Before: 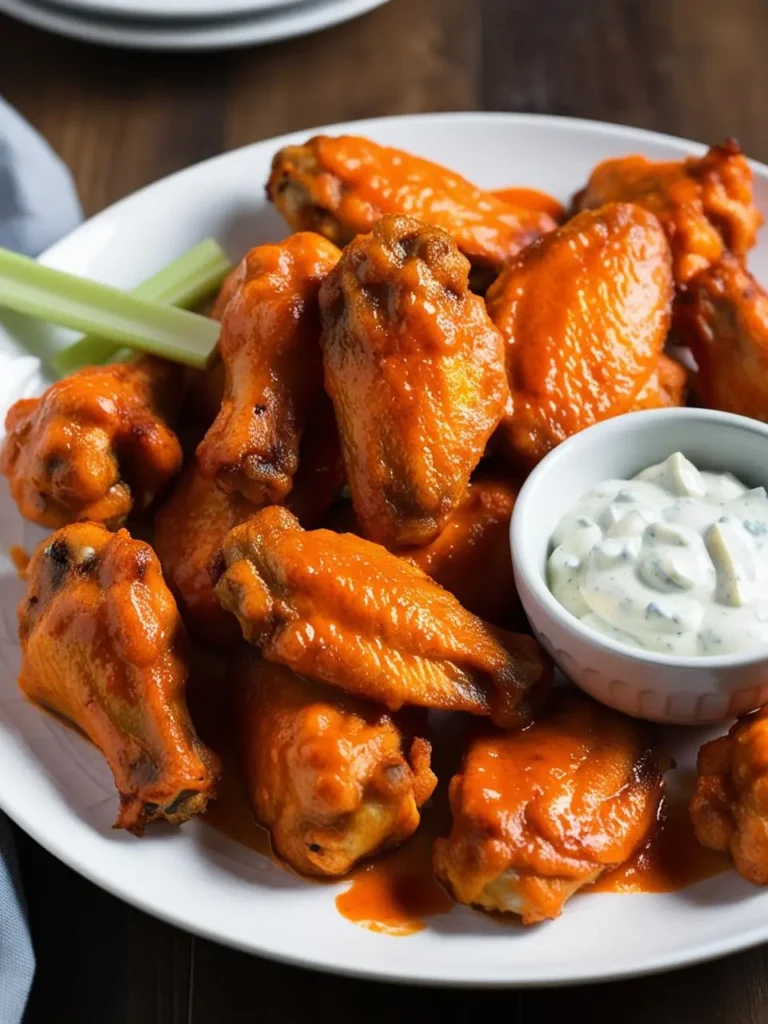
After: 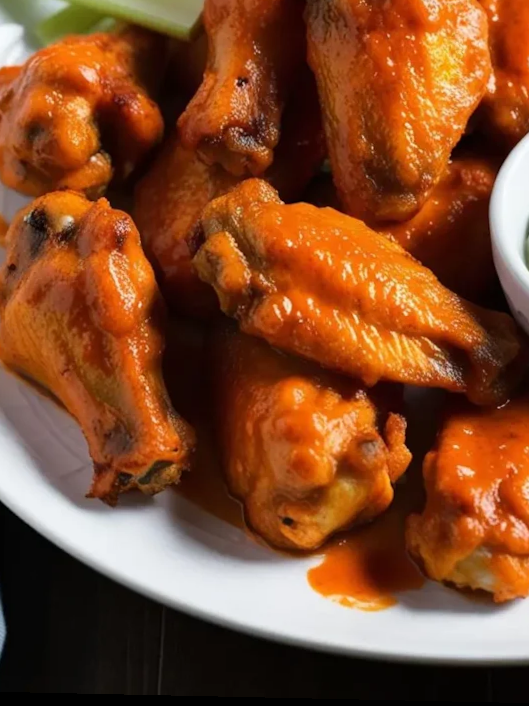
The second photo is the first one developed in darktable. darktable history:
crop and rotate: angle -1.22°, left 3.91%, top 32.041%, right 29.086%
